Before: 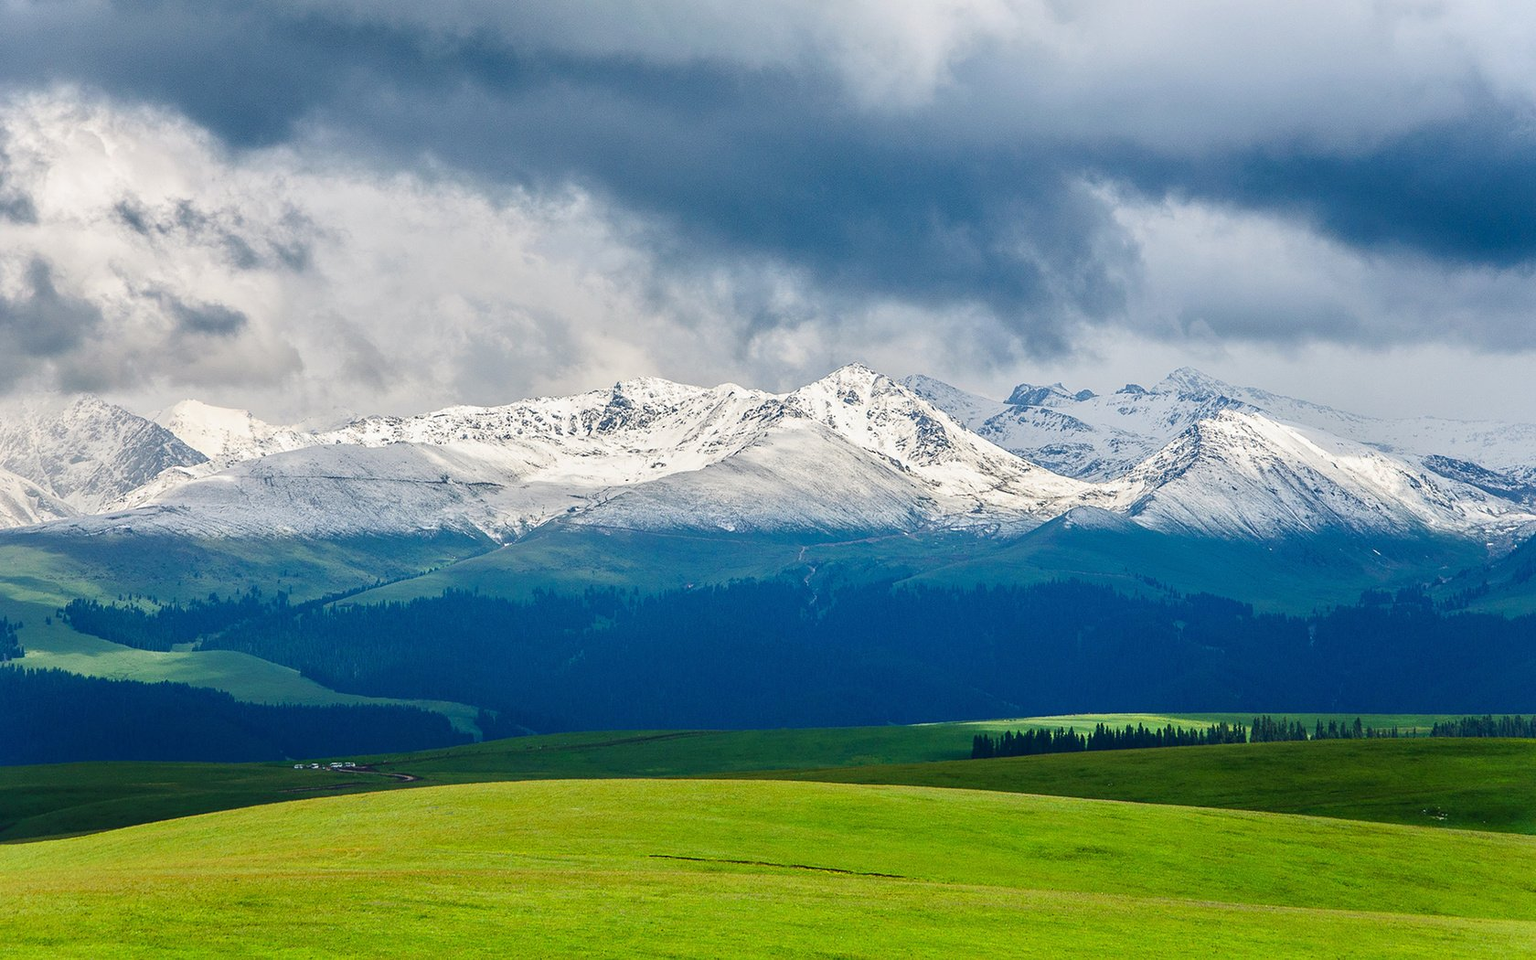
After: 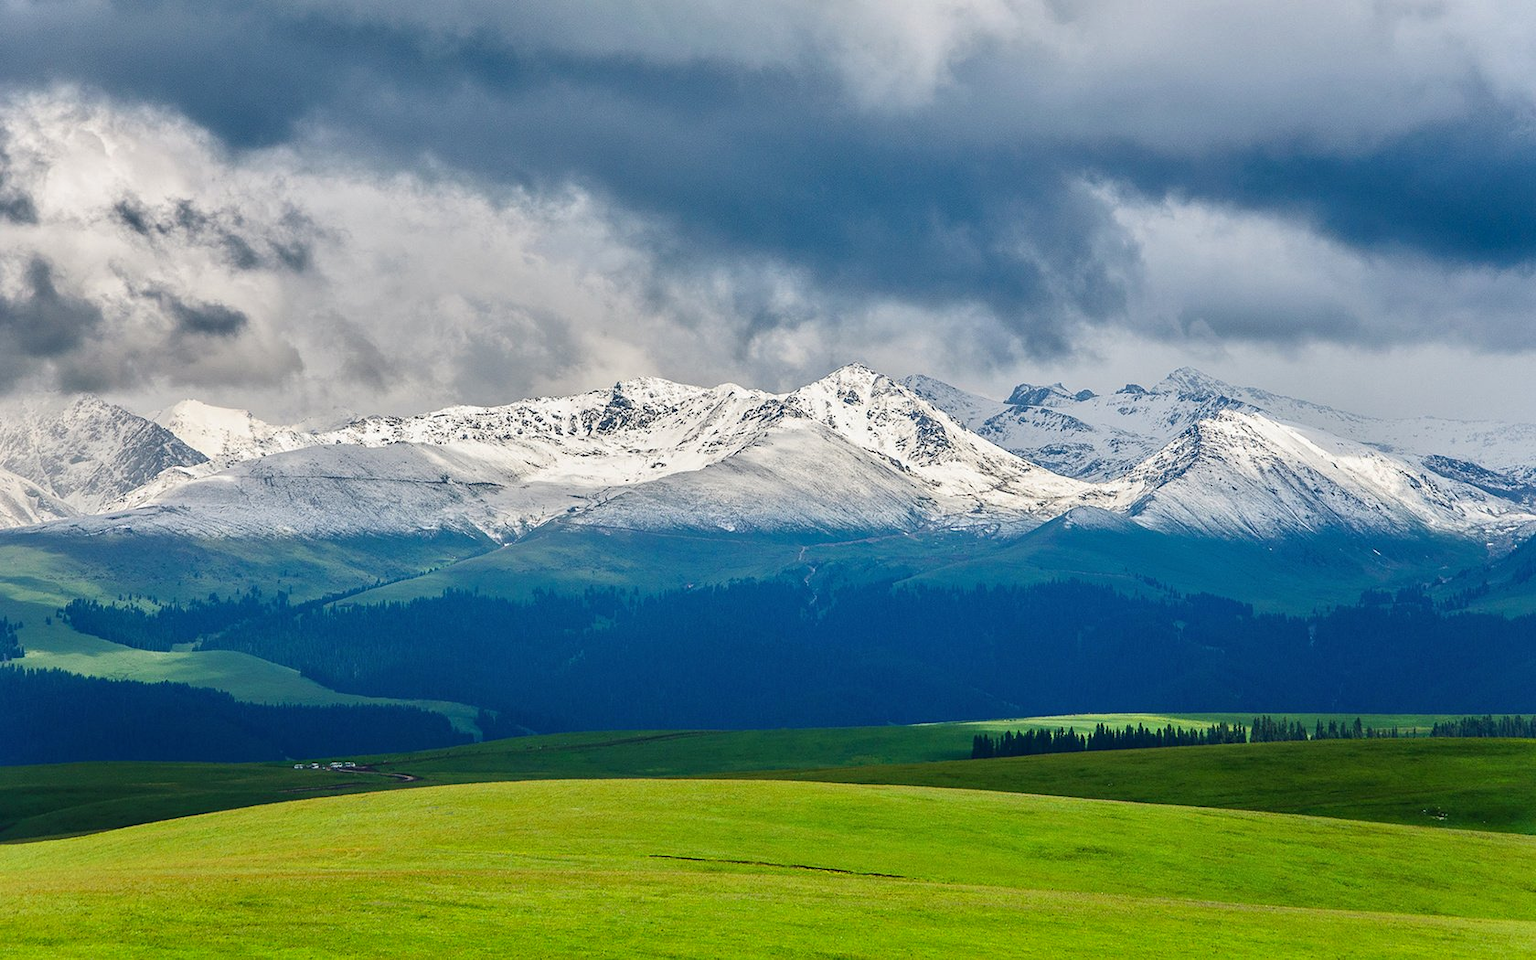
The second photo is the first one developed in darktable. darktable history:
shadows and highlights: radius 106.56, shadows 23.47, highlights -57.59, low approximation 0.01, soften with gaussian
